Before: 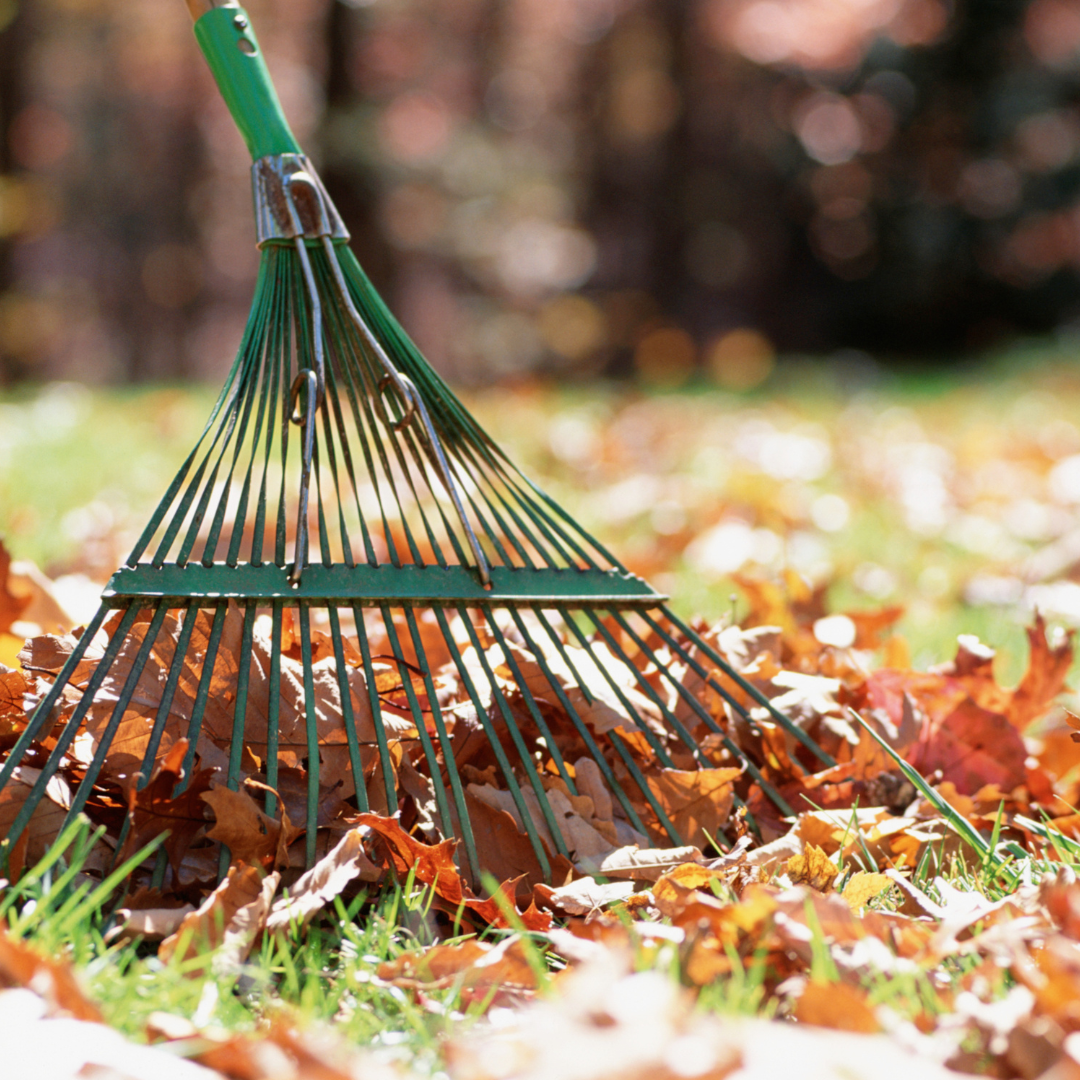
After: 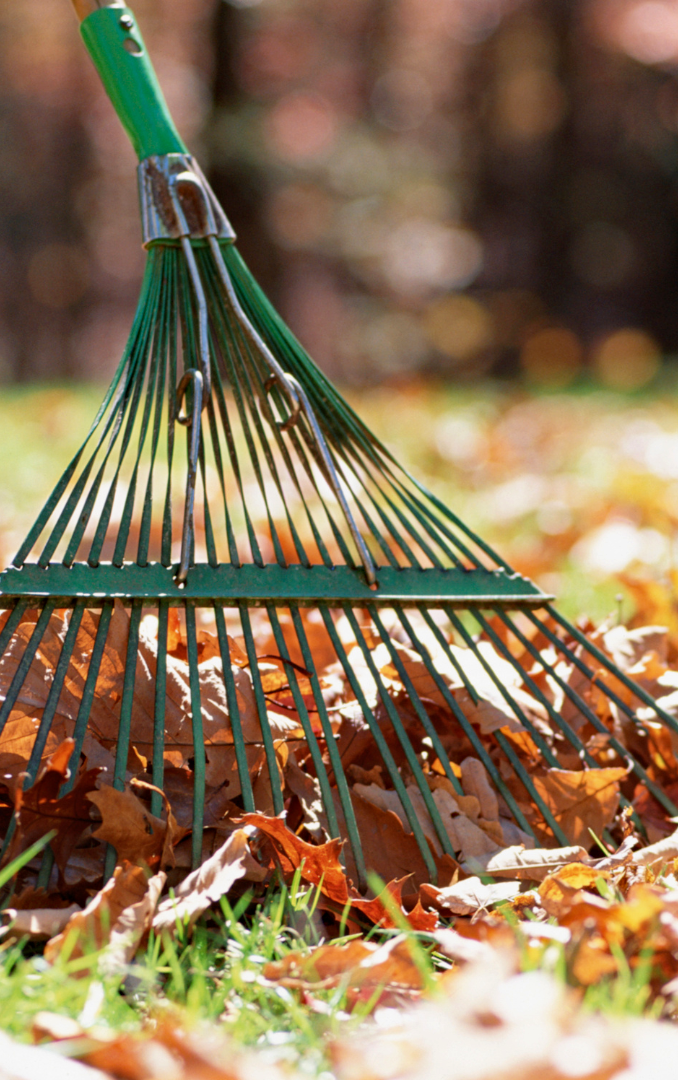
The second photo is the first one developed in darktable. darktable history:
crop: left 10.644%, right 26.528%
haze removal: adaptive false
